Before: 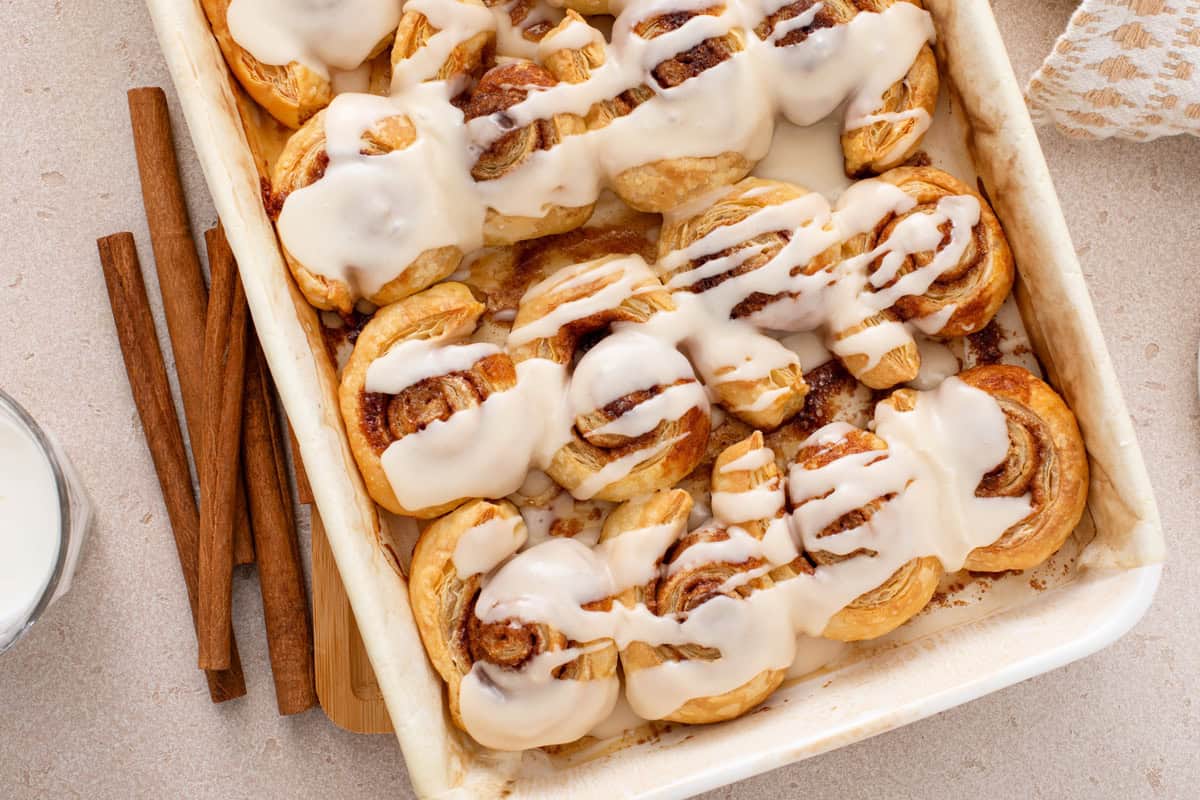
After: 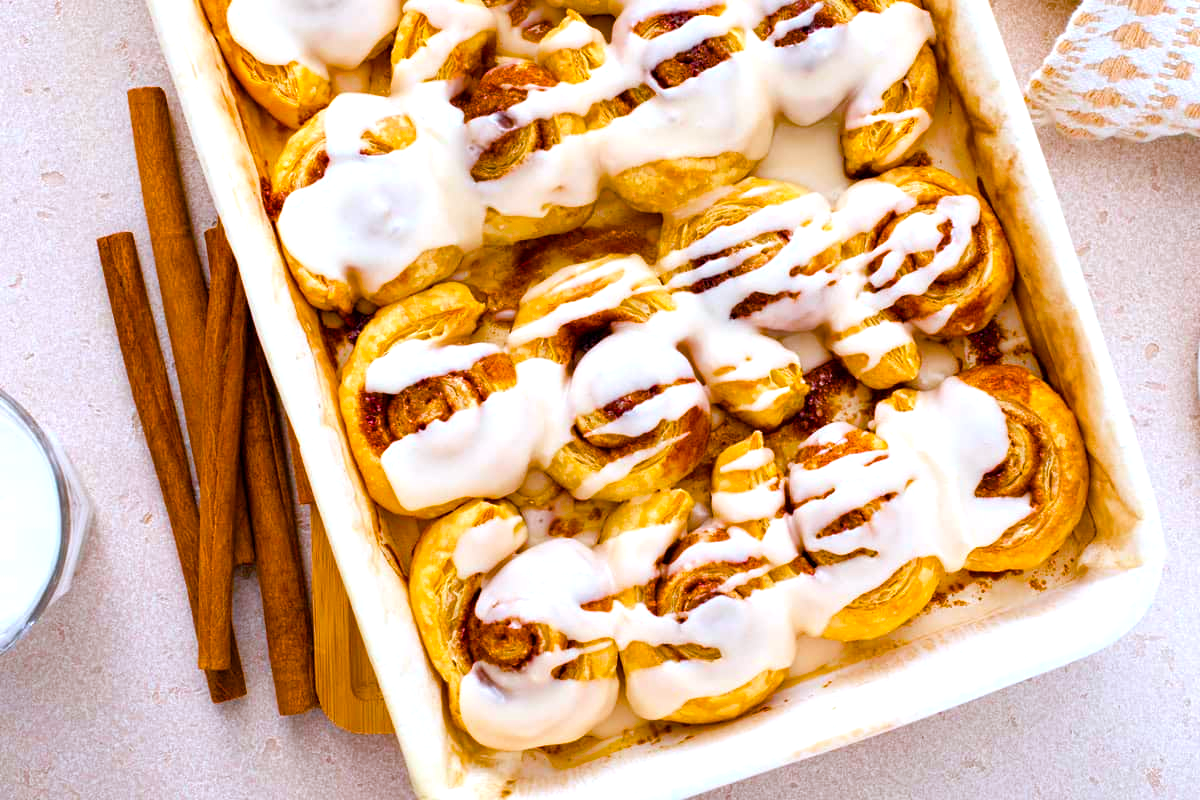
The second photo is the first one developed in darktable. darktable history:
tone equalizer: on, module defaults
color calibration: x 0.37, y 0.382, temperature 4313.32 K
color balance rgb: linear chroma grading › shadows 10%, linear chroma grading › highlights 10%, linear chroma grading › global chroma 15%, linear chroma grading › mid-tones 15%, perceptual saturation grading › global saturation 40%, perceptual saturation grading › highlights -25%, perceptual saturation grading › mid-tones 35%, perceptual saturation grading › shadows 35%, perceptual brilliance grading › global brilliance 11.29%, global vibrance 11.29%
